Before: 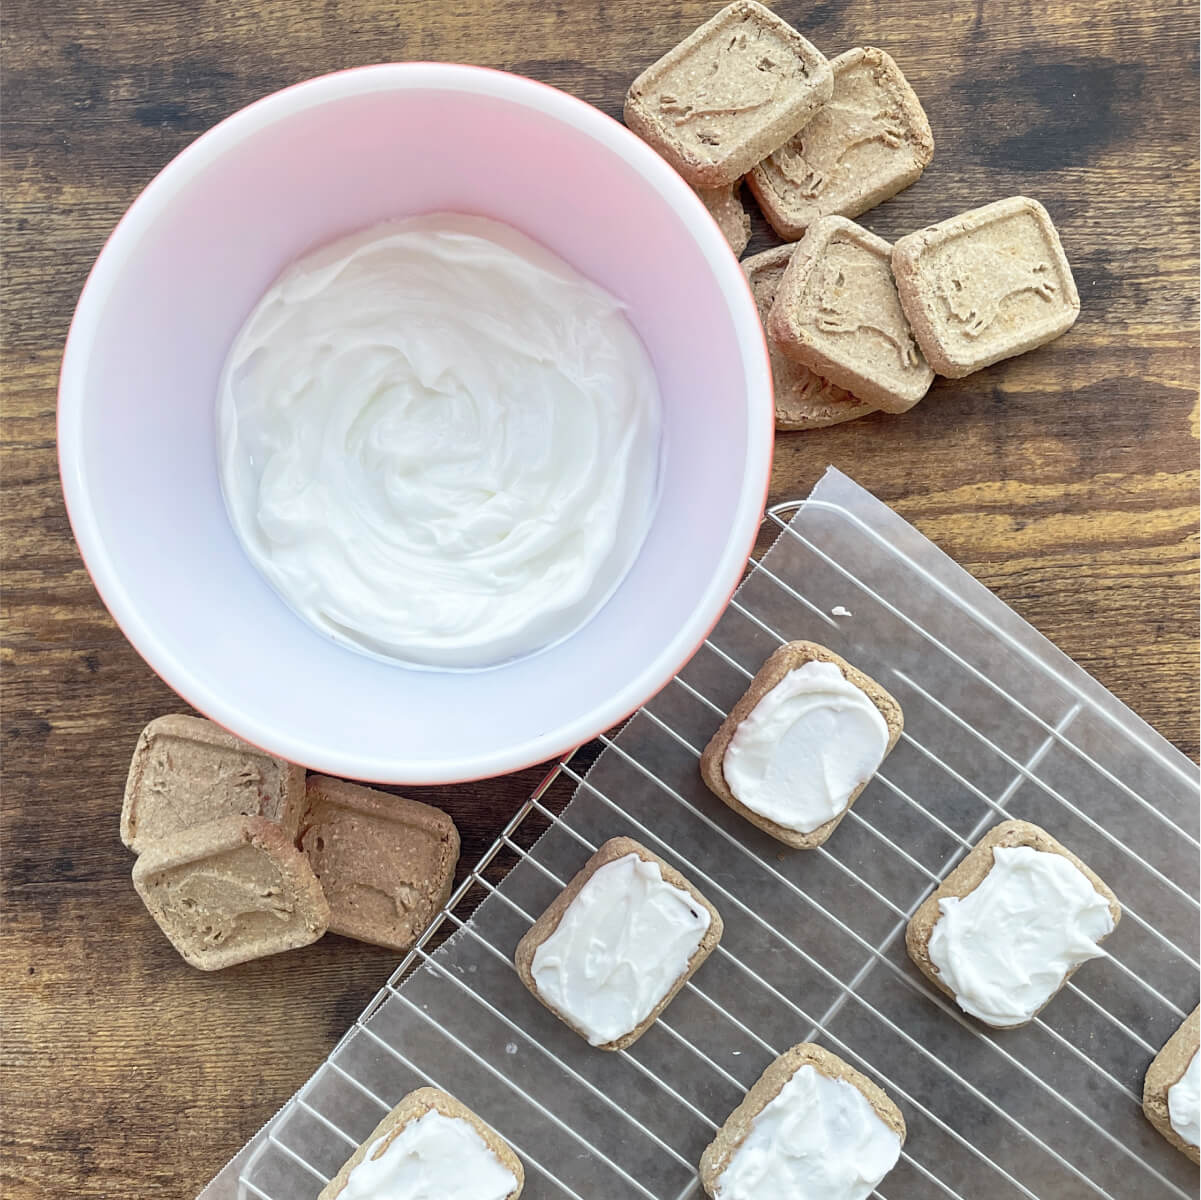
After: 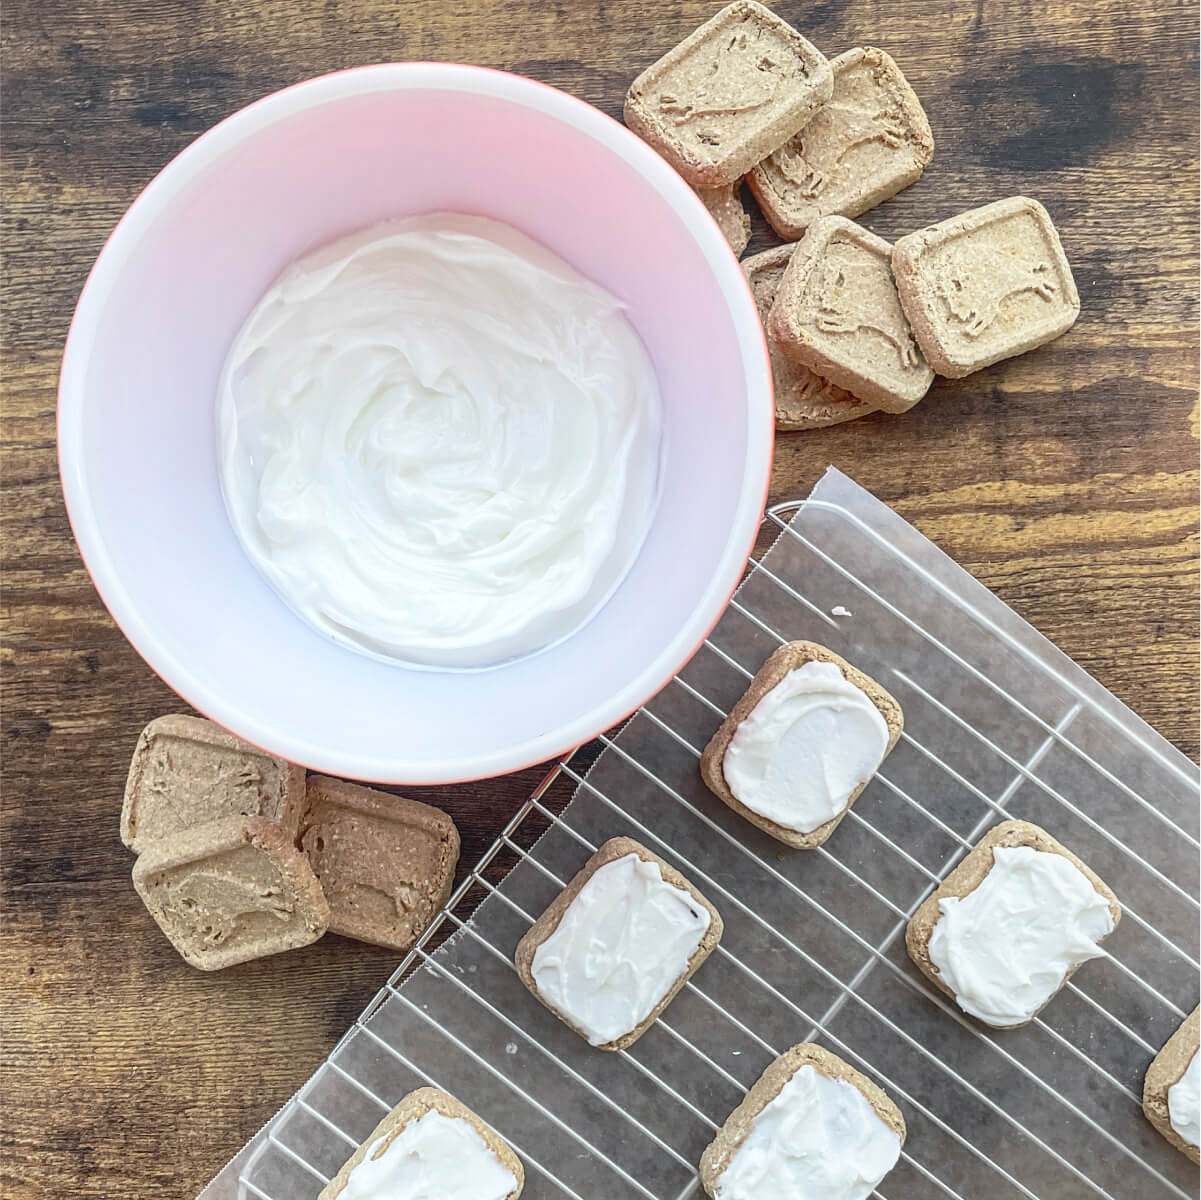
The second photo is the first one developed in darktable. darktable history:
exposure: compensate highlight preservation false
contrast brightness saturation: contrast 0.14
contrast equalizer: octaves 7, y [[0.439, 0.44, 0.442, 0.457, 0.493, 0.498], [0.5 ×6], [0.5 ×6], [0 ×6], [0 ×6]]
local contrast: on, module defaults
